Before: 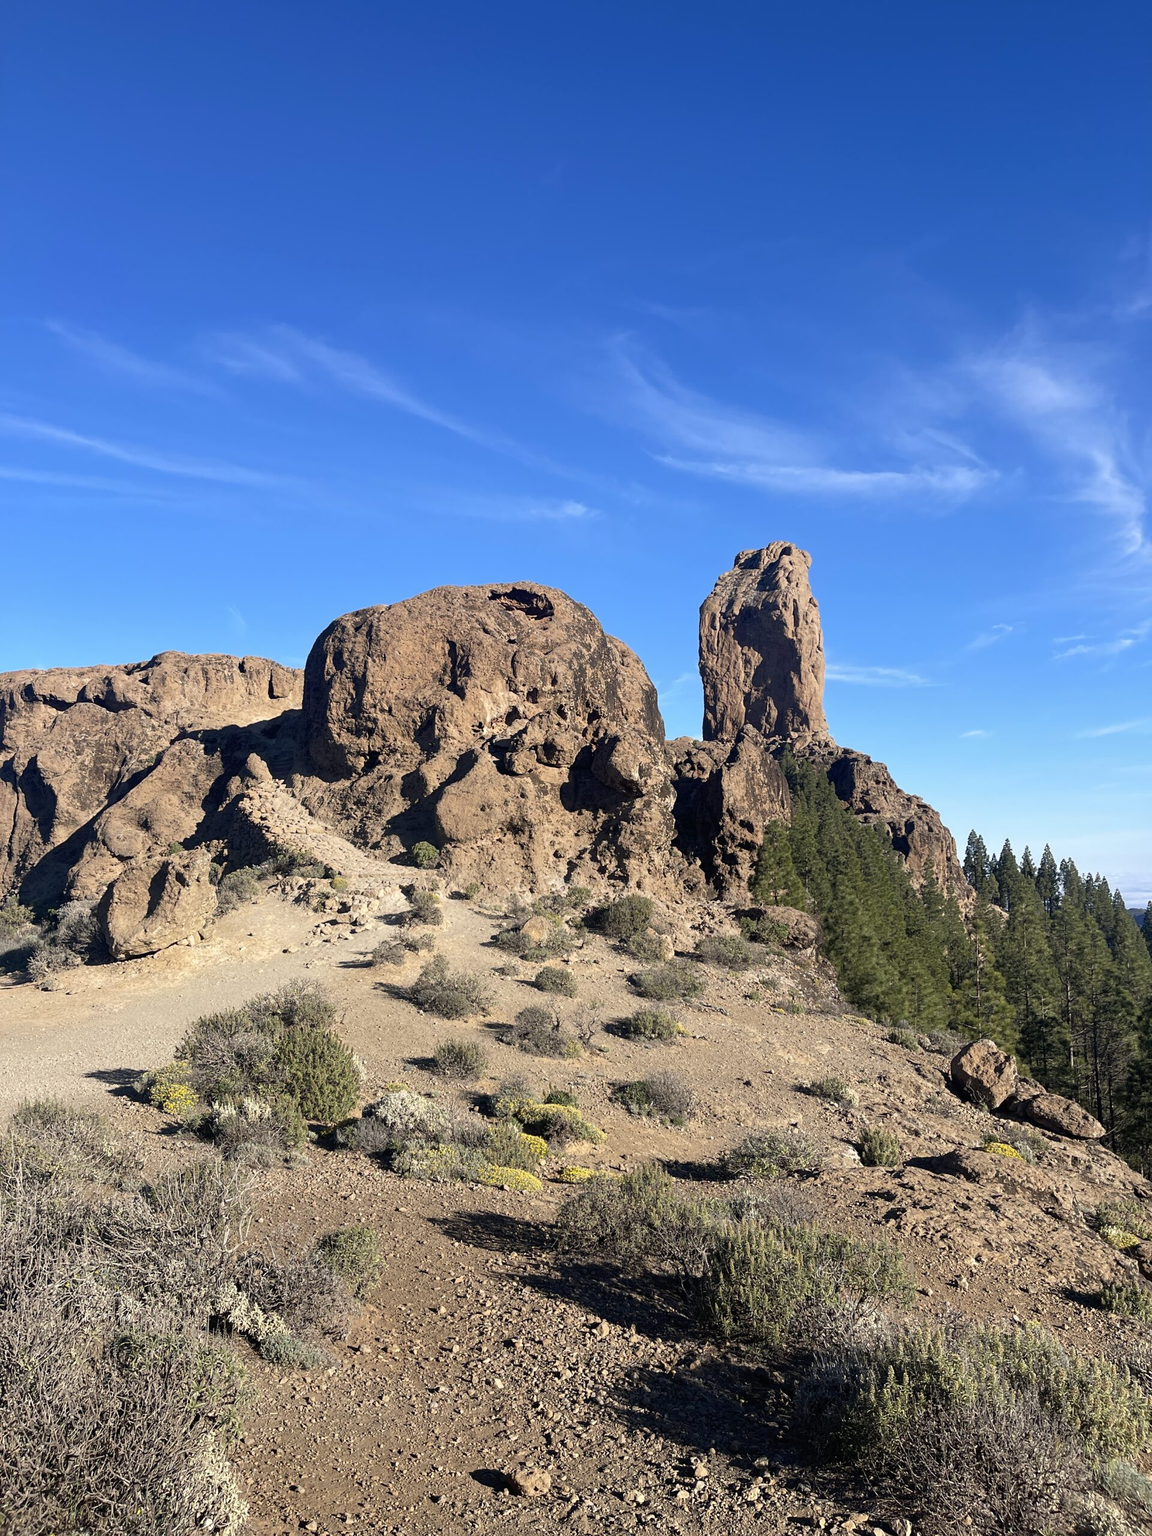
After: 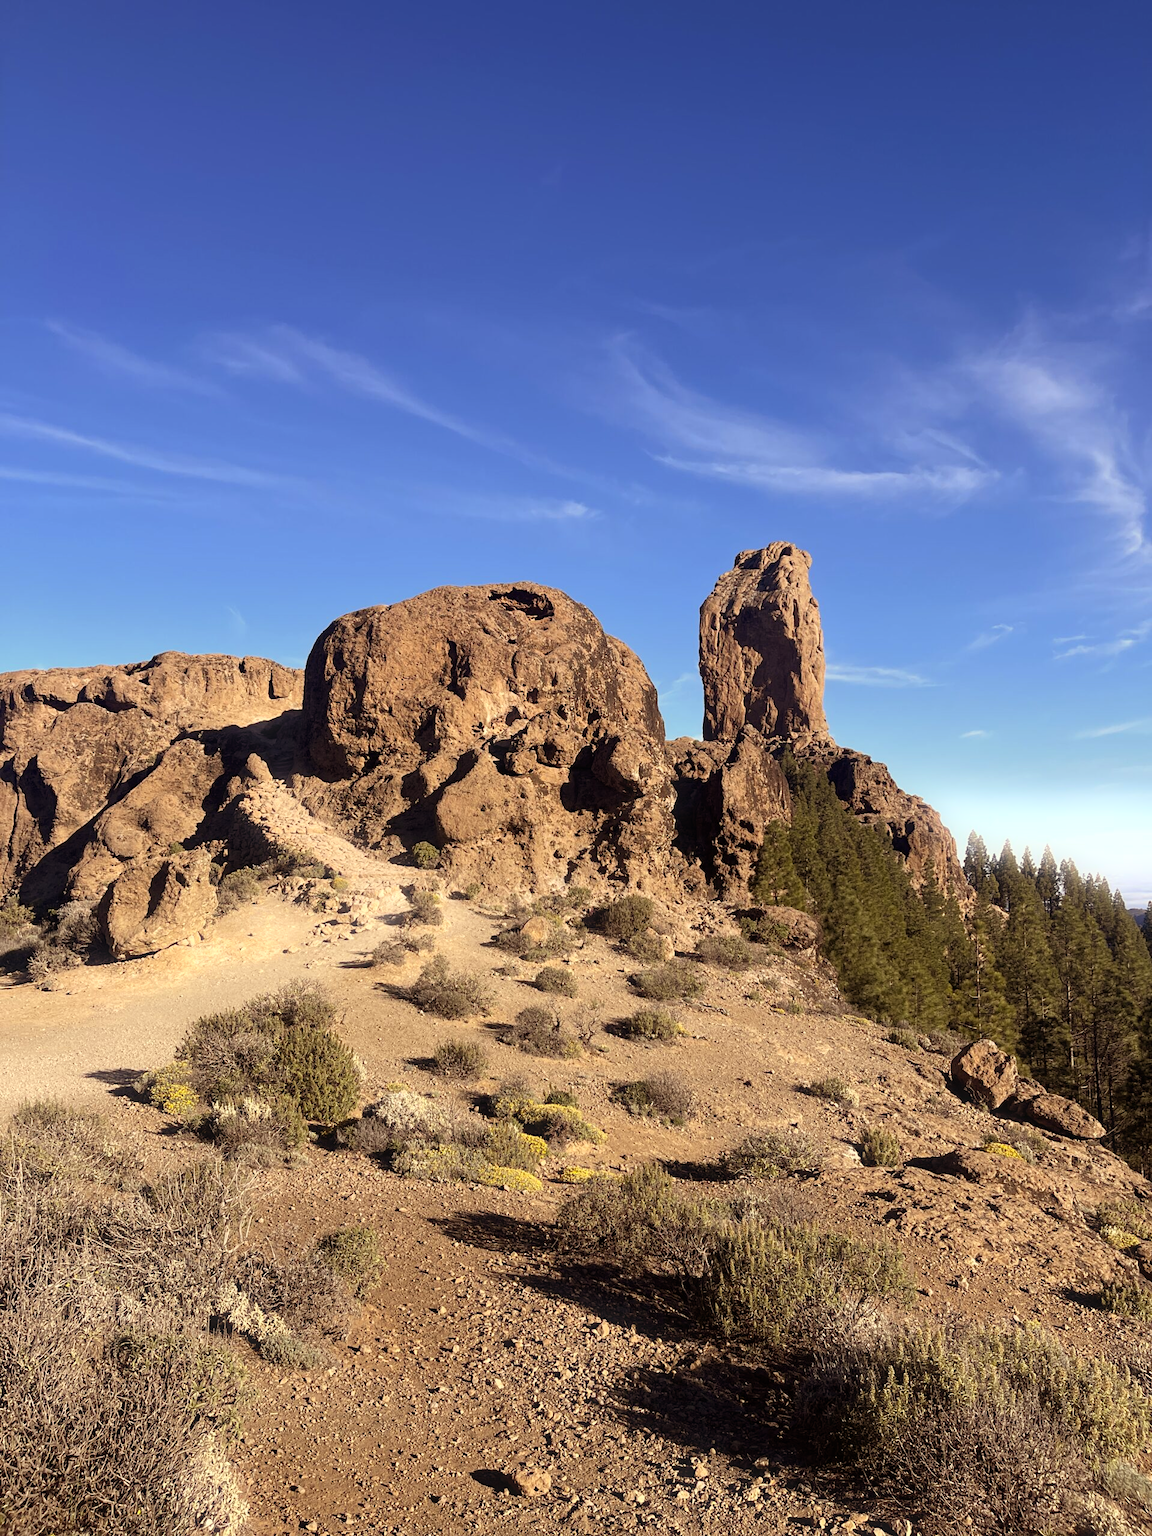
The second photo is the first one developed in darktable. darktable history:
bloom: size 5%, threshold 95%, strength 15%
white balance: red 1.045, blue 0.932
rgb levels: mode RGB, independent channels, levels [[0, 0.5, 1], [0, 0.521, 1], [0, 0.536, 1]]
